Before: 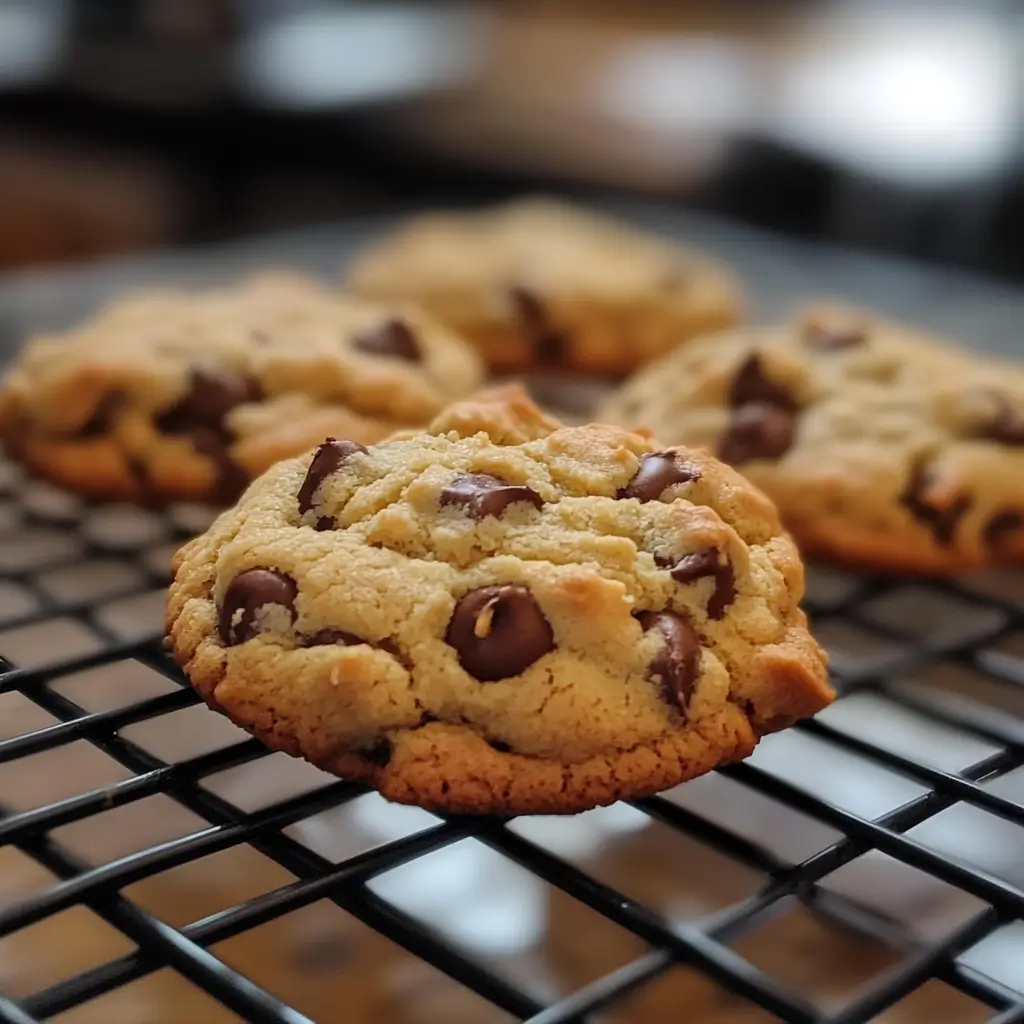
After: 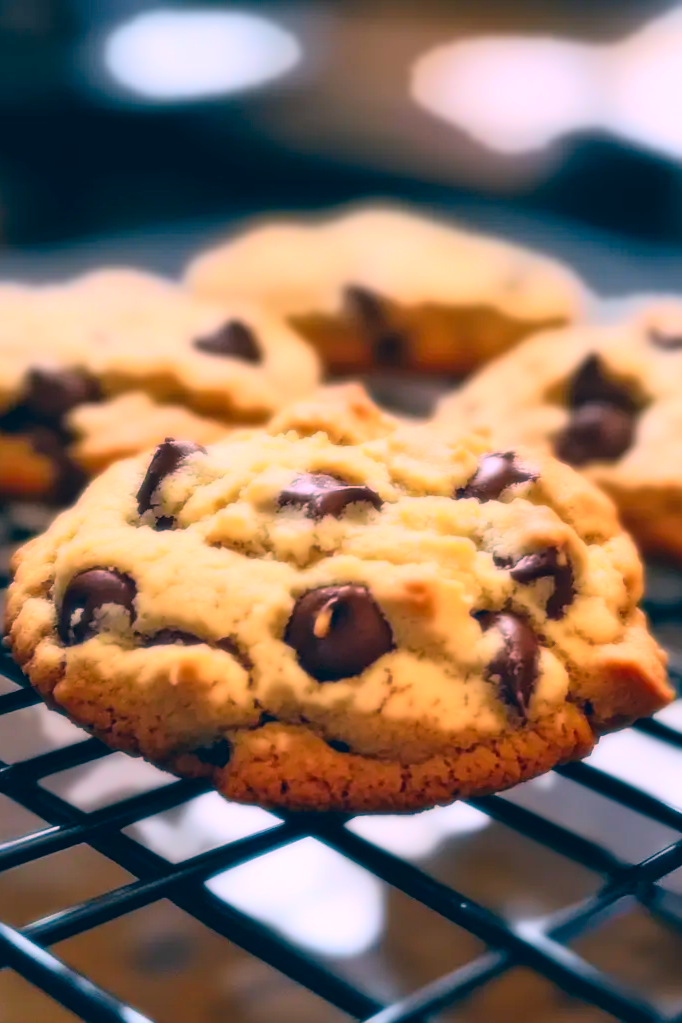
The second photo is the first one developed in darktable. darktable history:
bloom: size 0%, threshold 54.82%, strength 8.31%
color correction: highlights a* 17.03, highlights b* 0.205, shadows a* -15.38, shadows b* -14.56, saturation 1.5
crop and rotate: left 15.754%, right 17.579%
